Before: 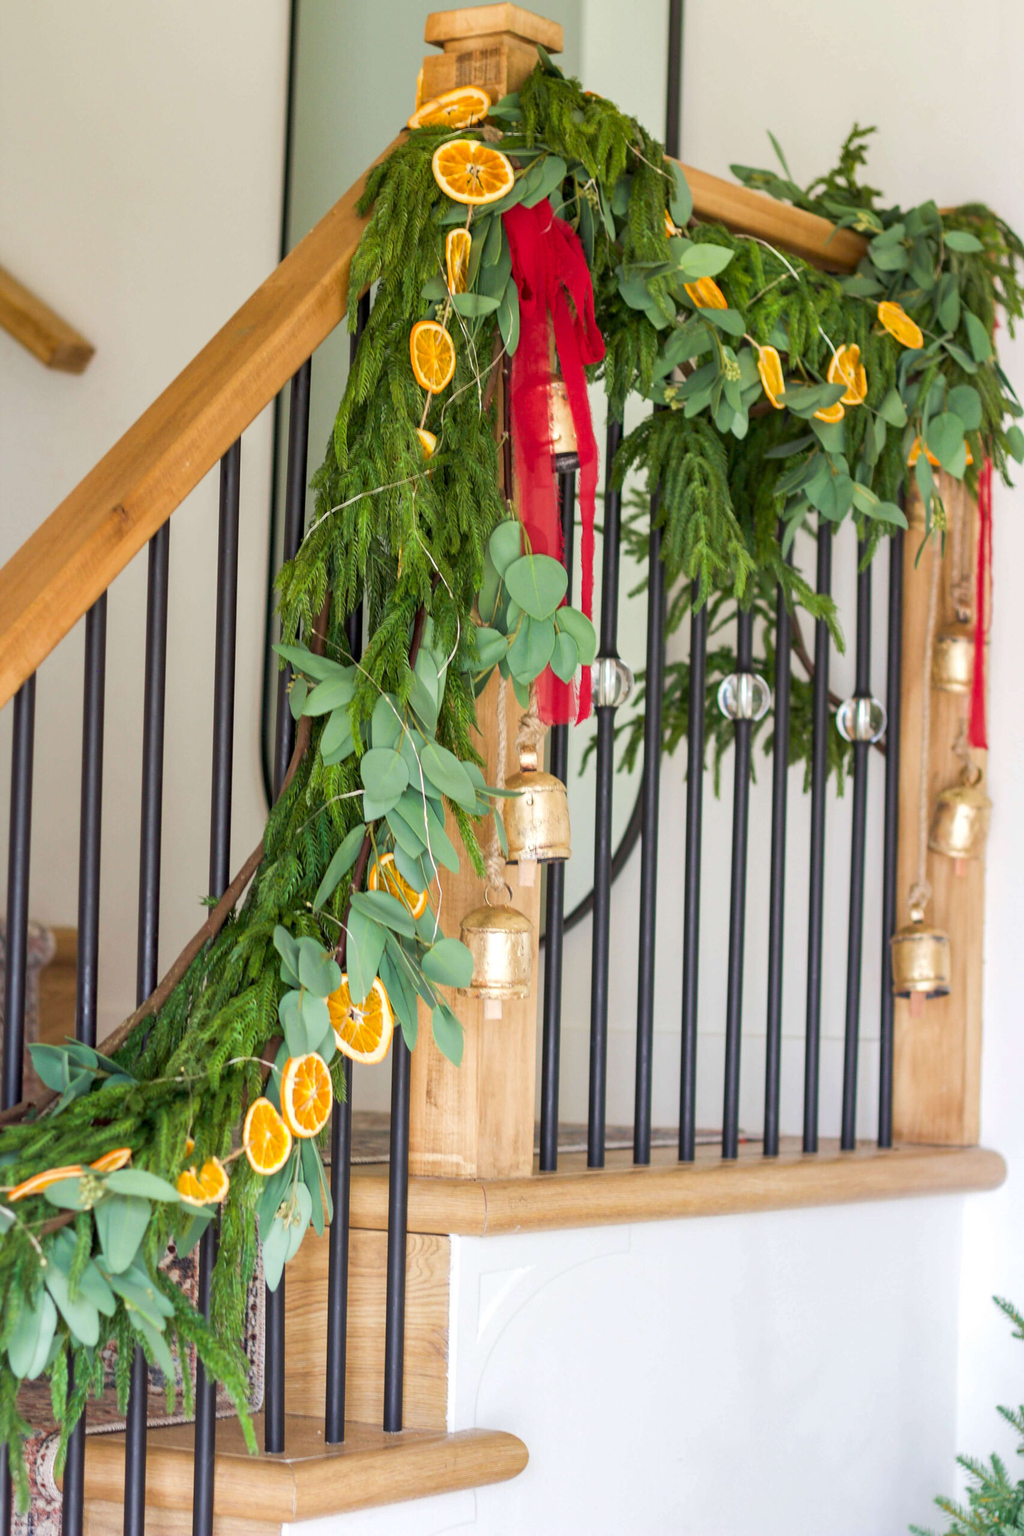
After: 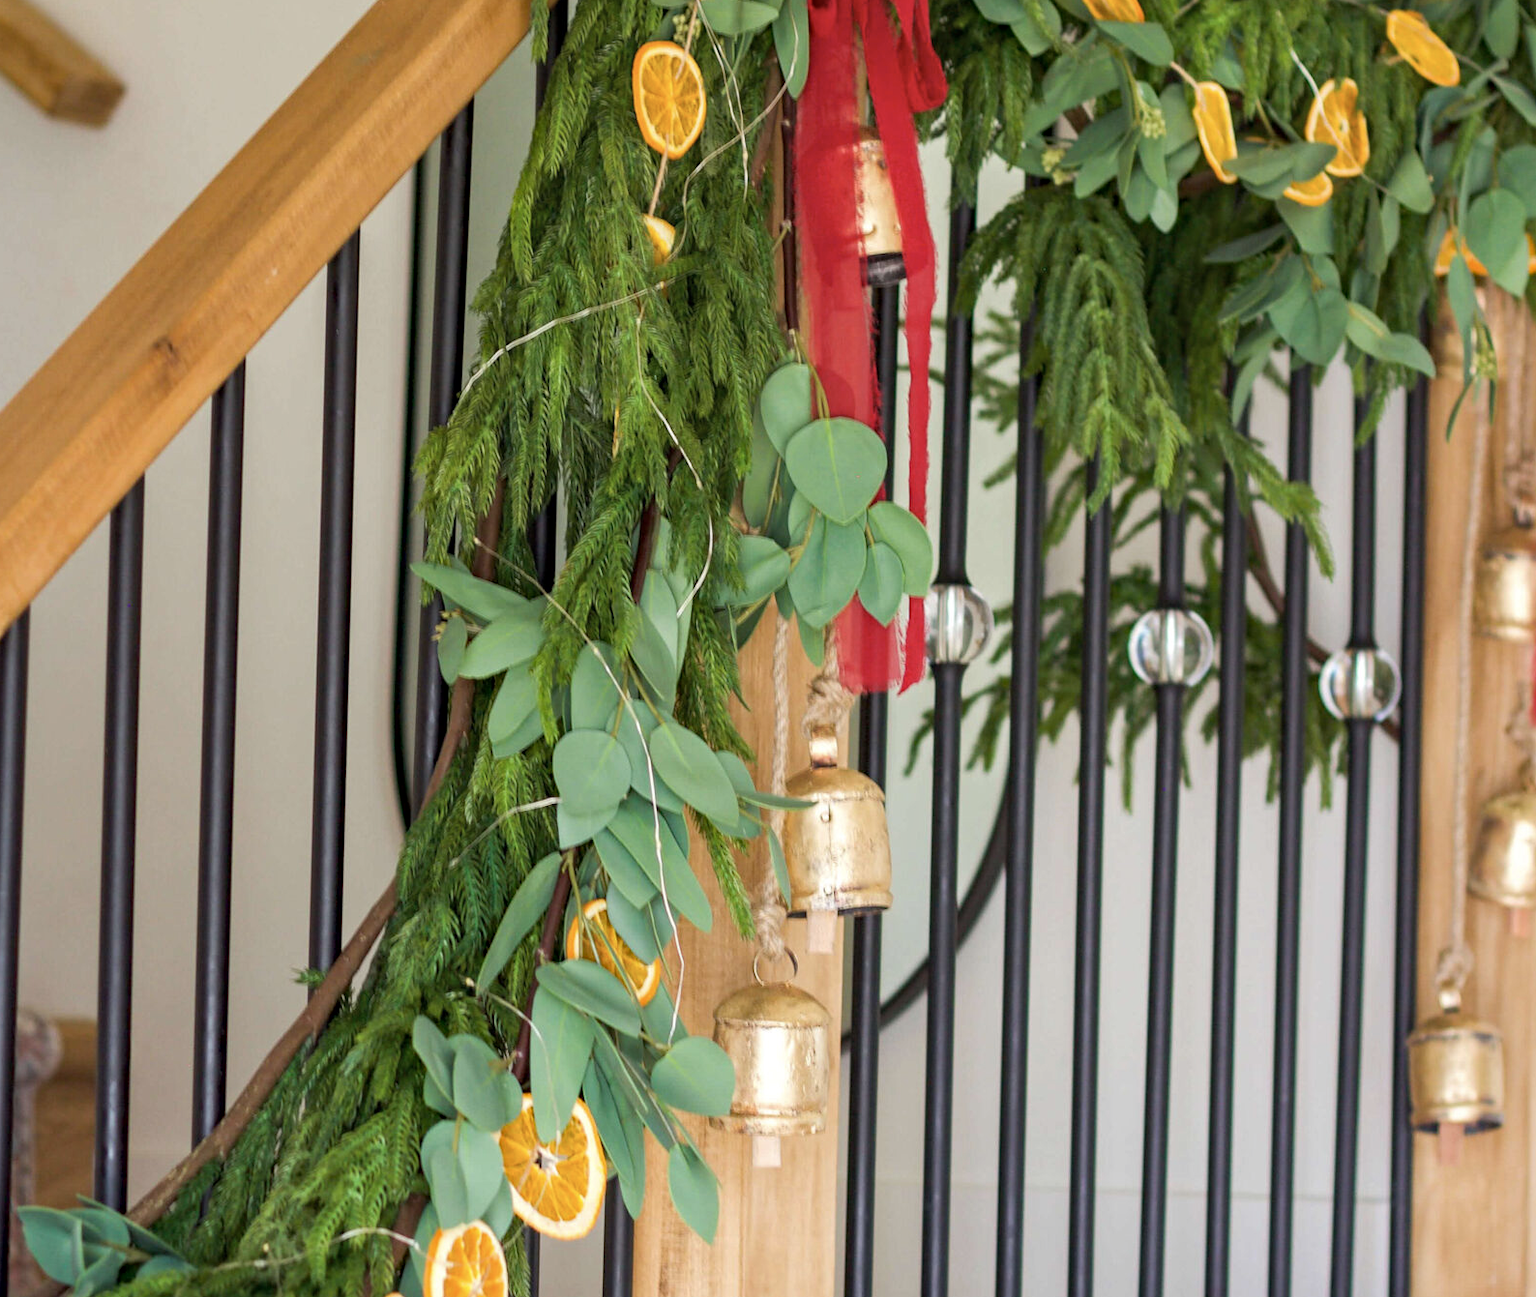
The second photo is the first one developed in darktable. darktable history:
contrast brightness saturation: saturation -0.17
haze removal: compatibility mode true, adaptive false
crop: left 1.744%, top 19.225%, right 5.069%, bottom 28.357%
